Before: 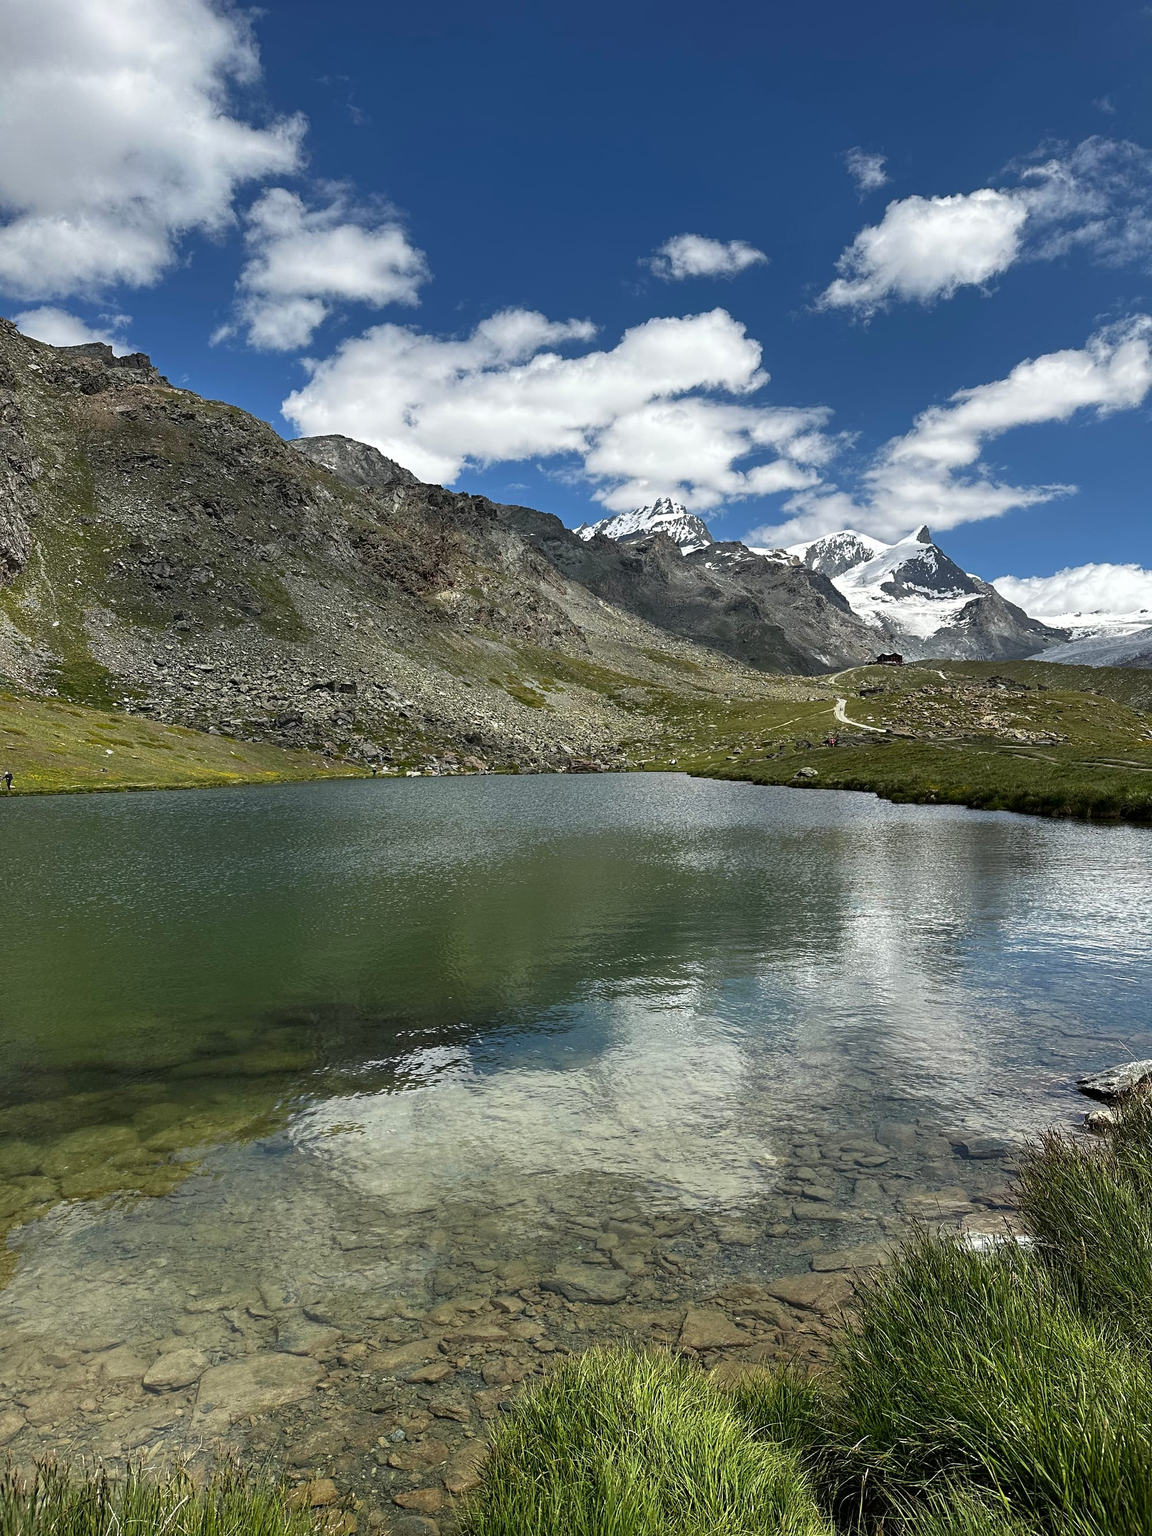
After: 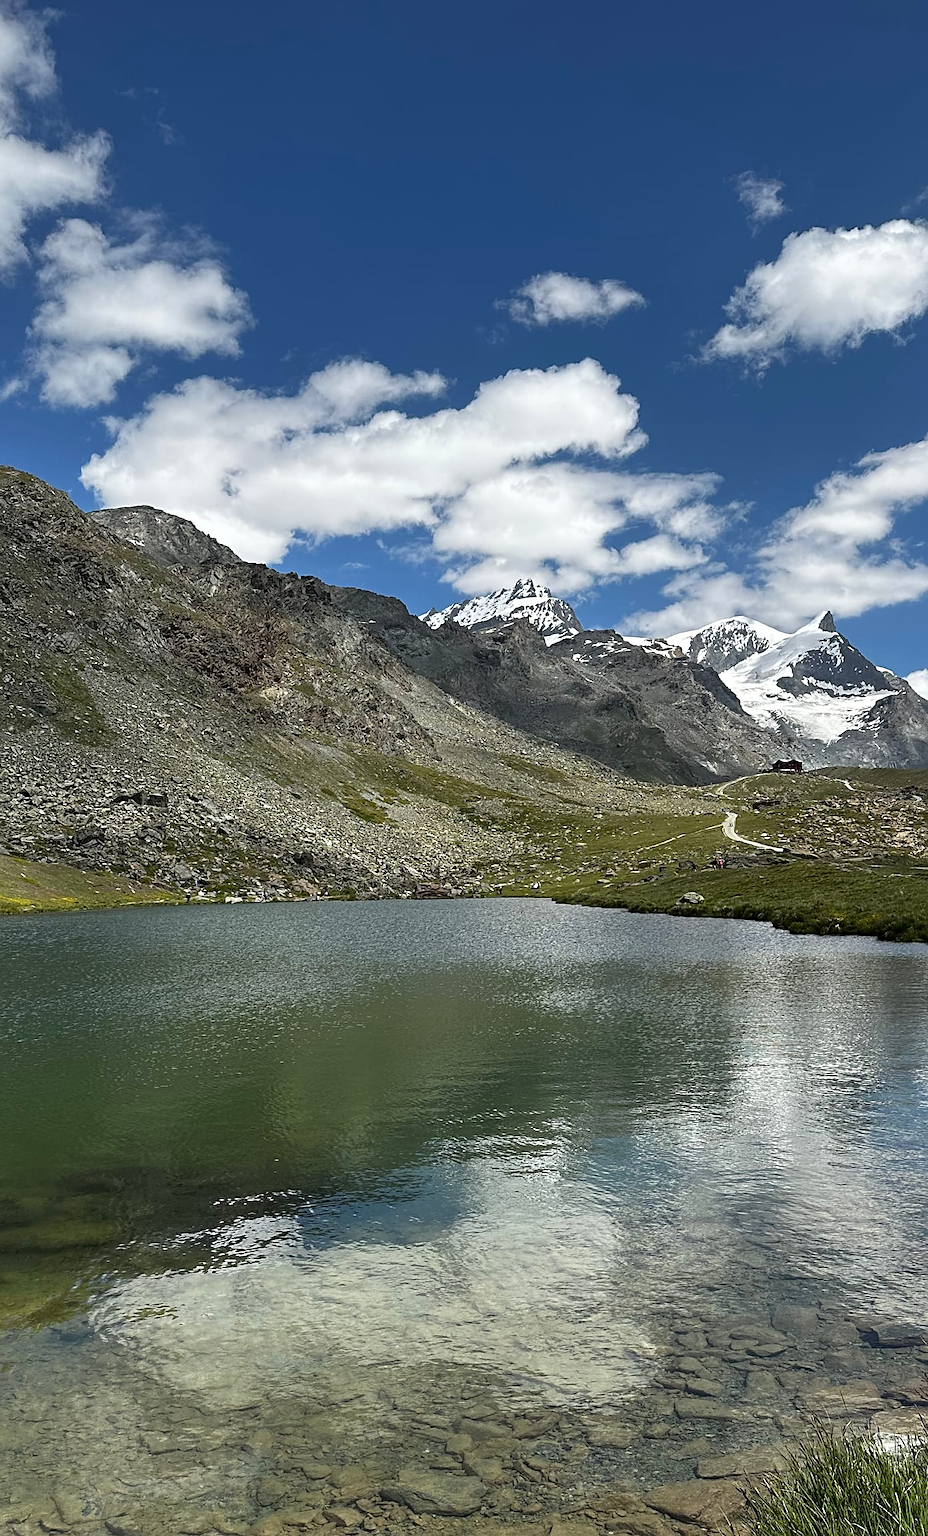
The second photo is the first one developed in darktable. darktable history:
sharpen: radius 1.864, amount 0.398, threshold 1.271
crop: left 18.479%, right 12.2%, bottom 13.971%
tone equalizer: on, module defaults
